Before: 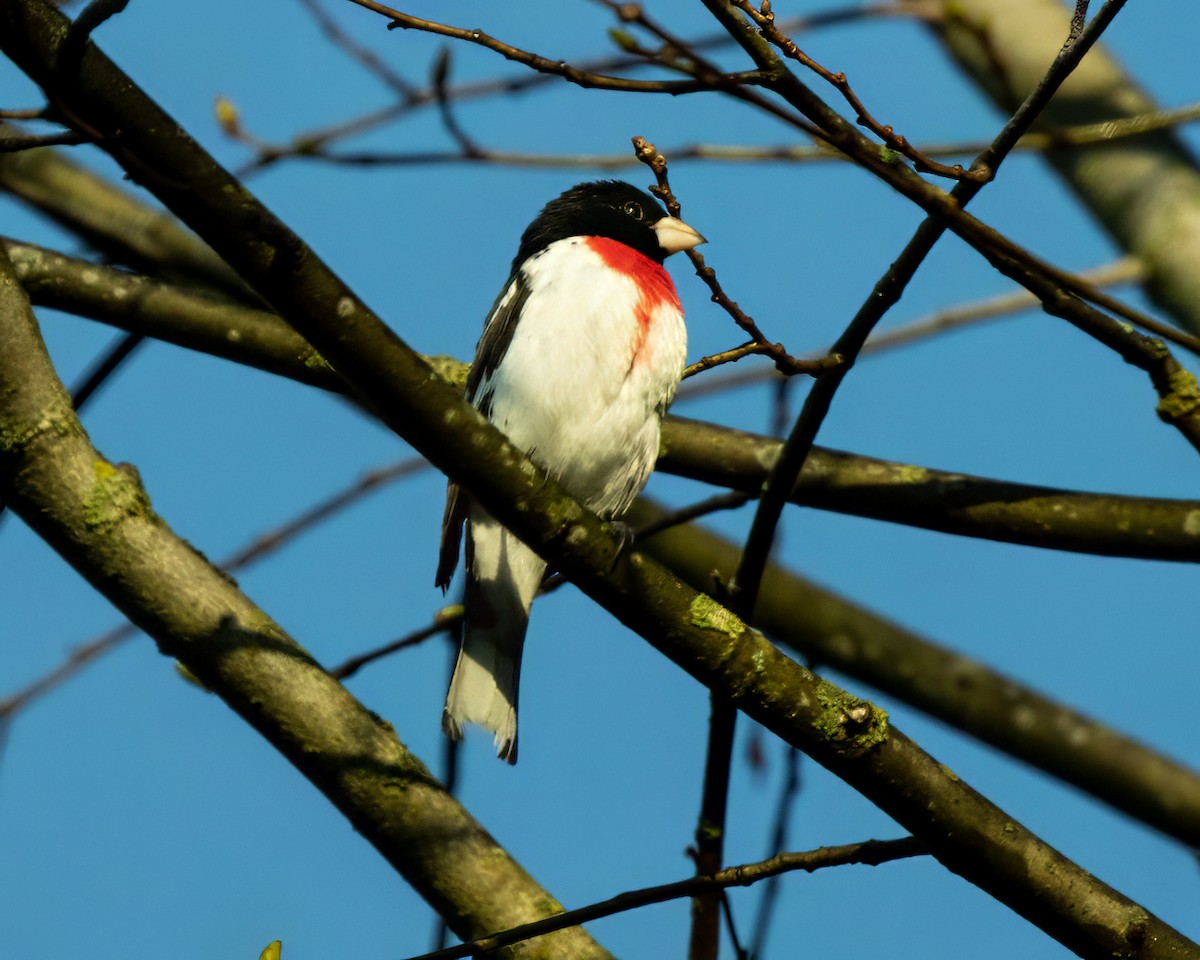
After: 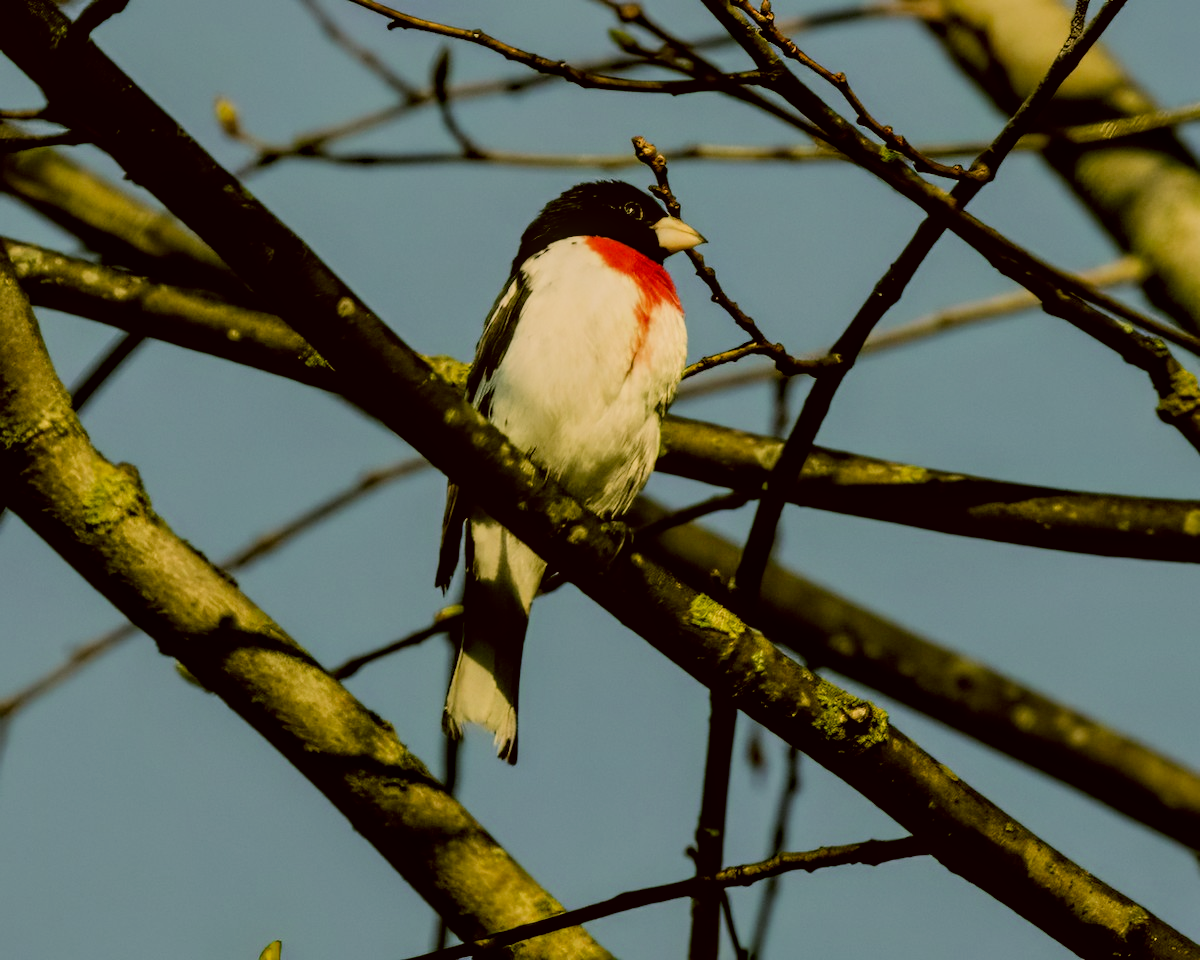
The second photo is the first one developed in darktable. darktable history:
filmic rgb: black relative exposure -9.22 EV, white relative exposure 6.77 EV, hardness 3.07, contrast 1.05
color correction: highlights a* 8.98, highlights b* 15.09, shadows a* -0.49, shadows b* 26.52
local contrast: on, module defaults
